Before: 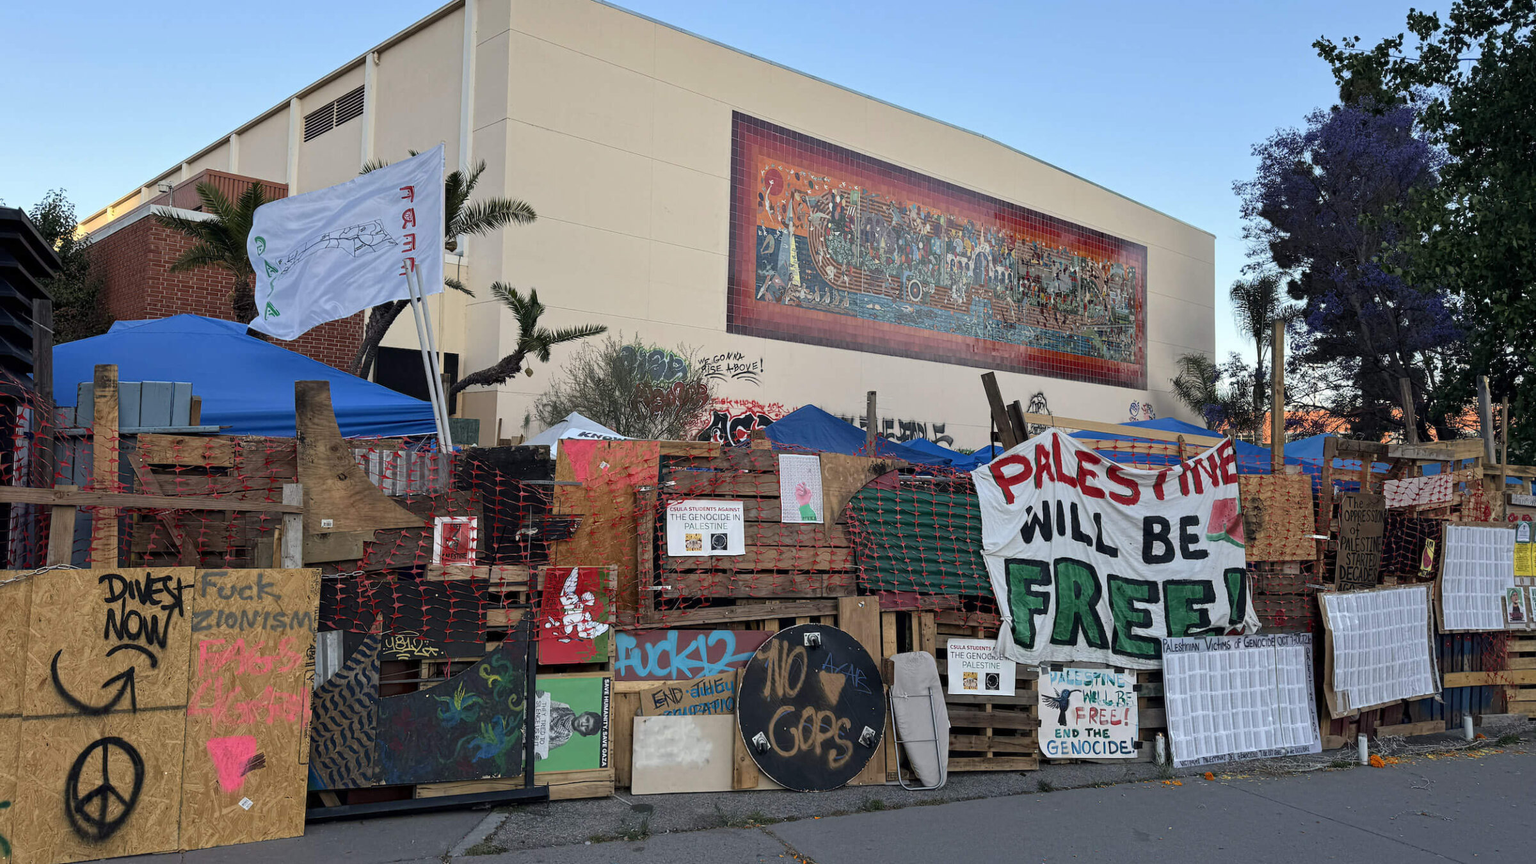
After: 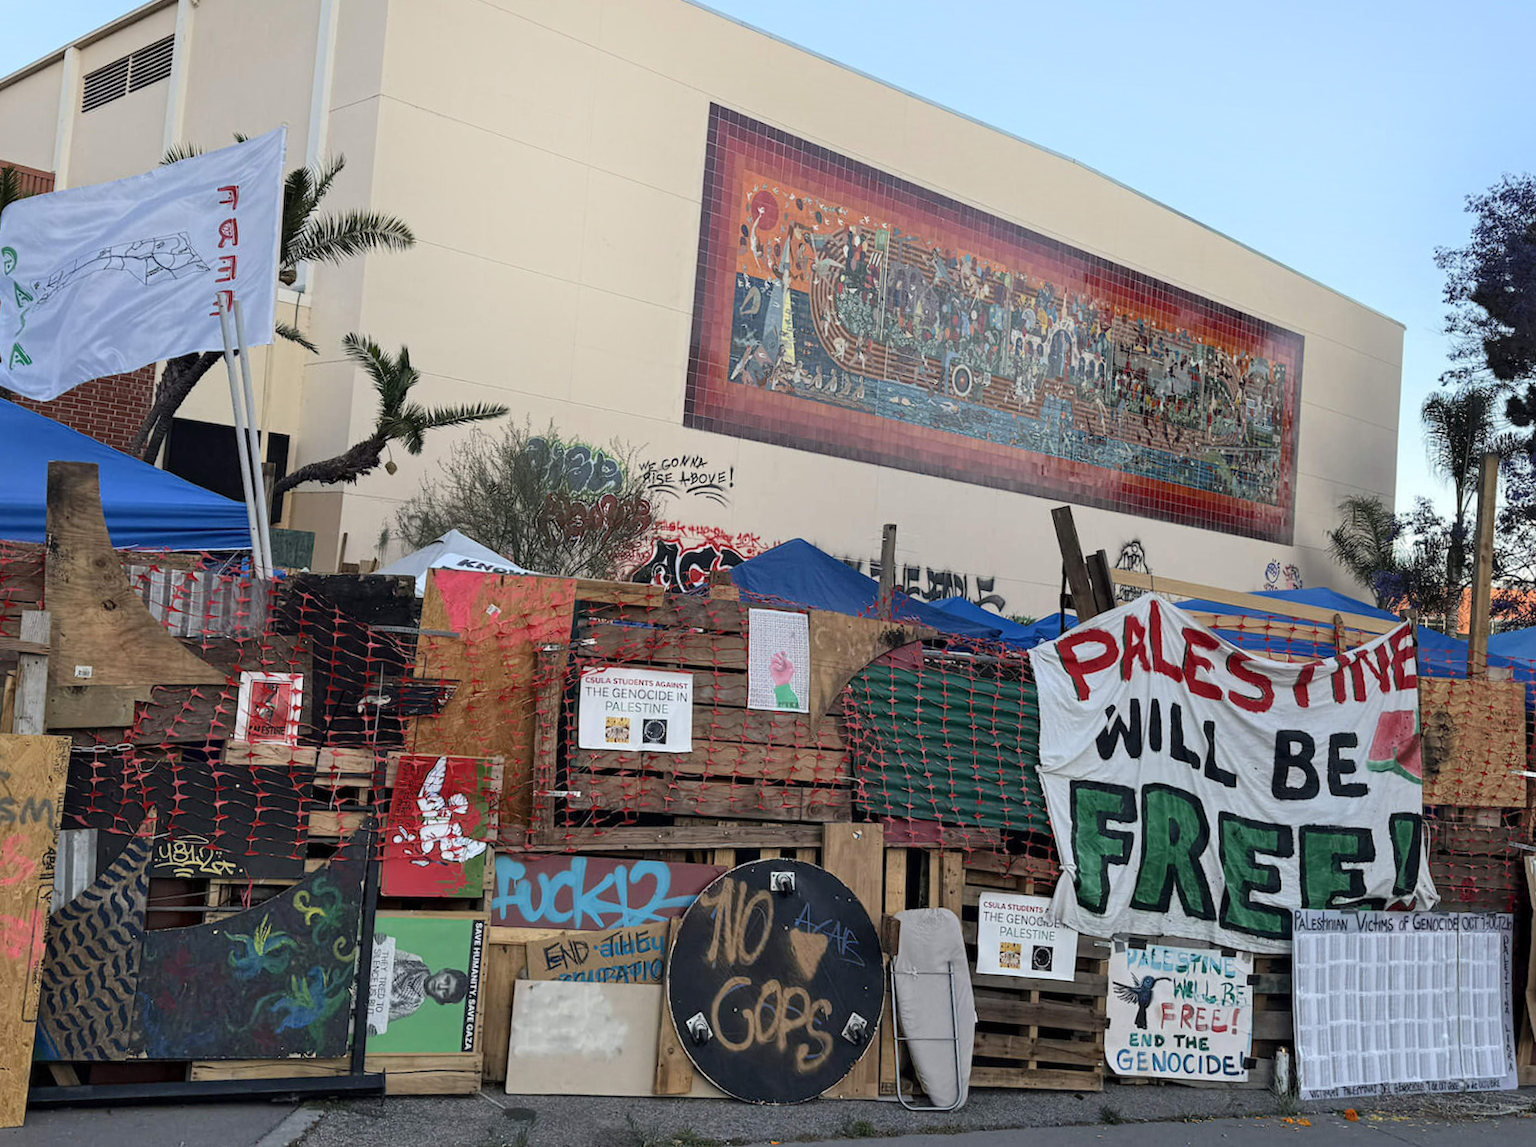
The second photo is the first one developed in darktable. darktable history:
crop and rotate: angle -3.27°, left 14.049%, top 0.037%, right 10.753%, bottom 0.086%
shadows and highlights: highlights 69.58, soften with gaussian
